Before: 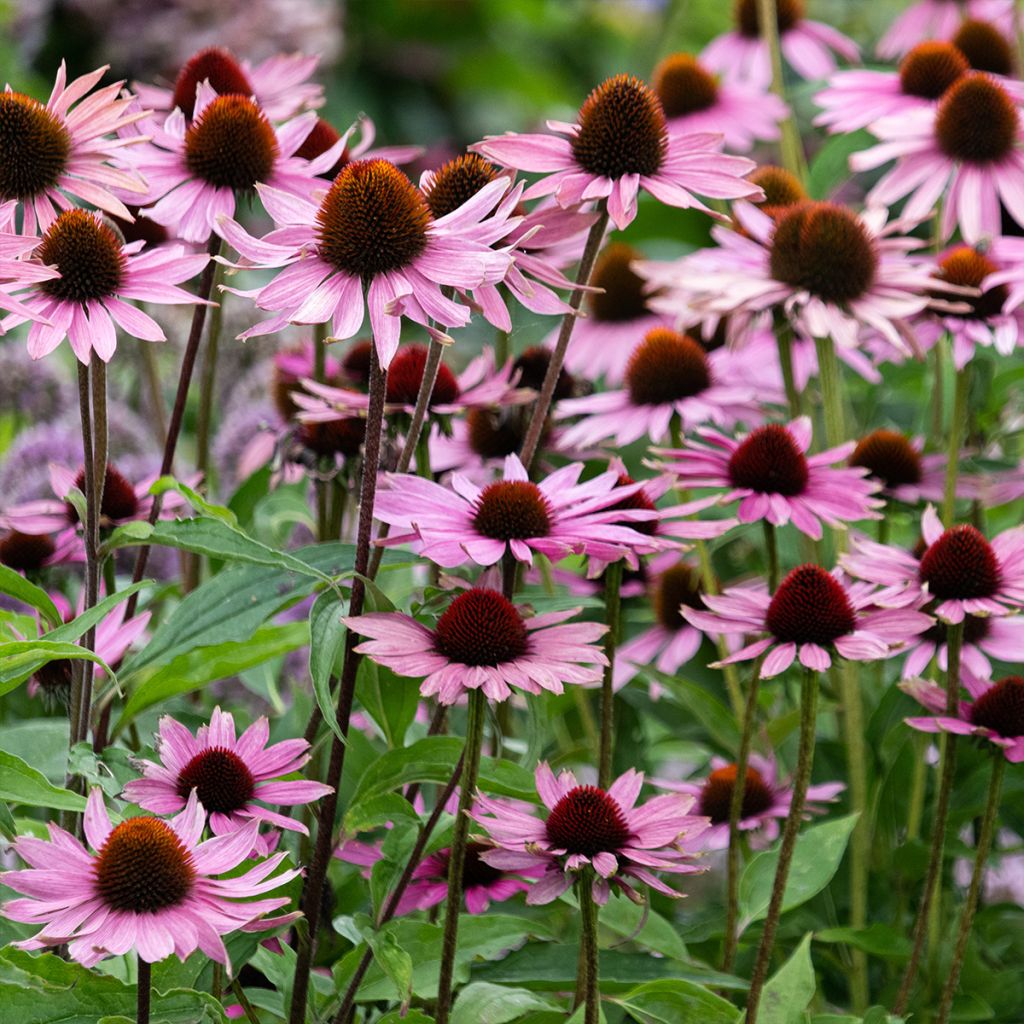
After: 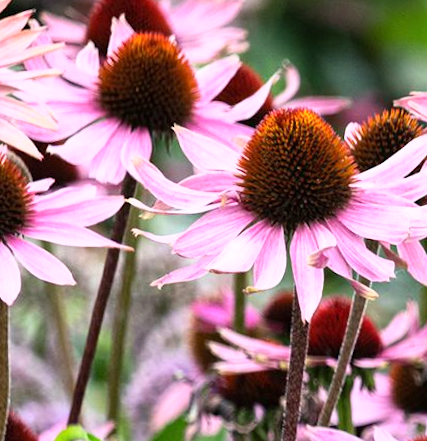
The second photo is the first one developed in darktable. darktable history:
base curve: curves: ch0 [(0, 0) (0.557, 0.834) (1, 1)]
crop and rotate: left 10.817%, top 0.062%, right 47.194%, bottom 53.626%
rotate and perspective: rotation 0.679°, lens shift (horizontal) 0.136, crop left 0.009, crop right 0.991, crop top 0.078, crop bottom 0.95
